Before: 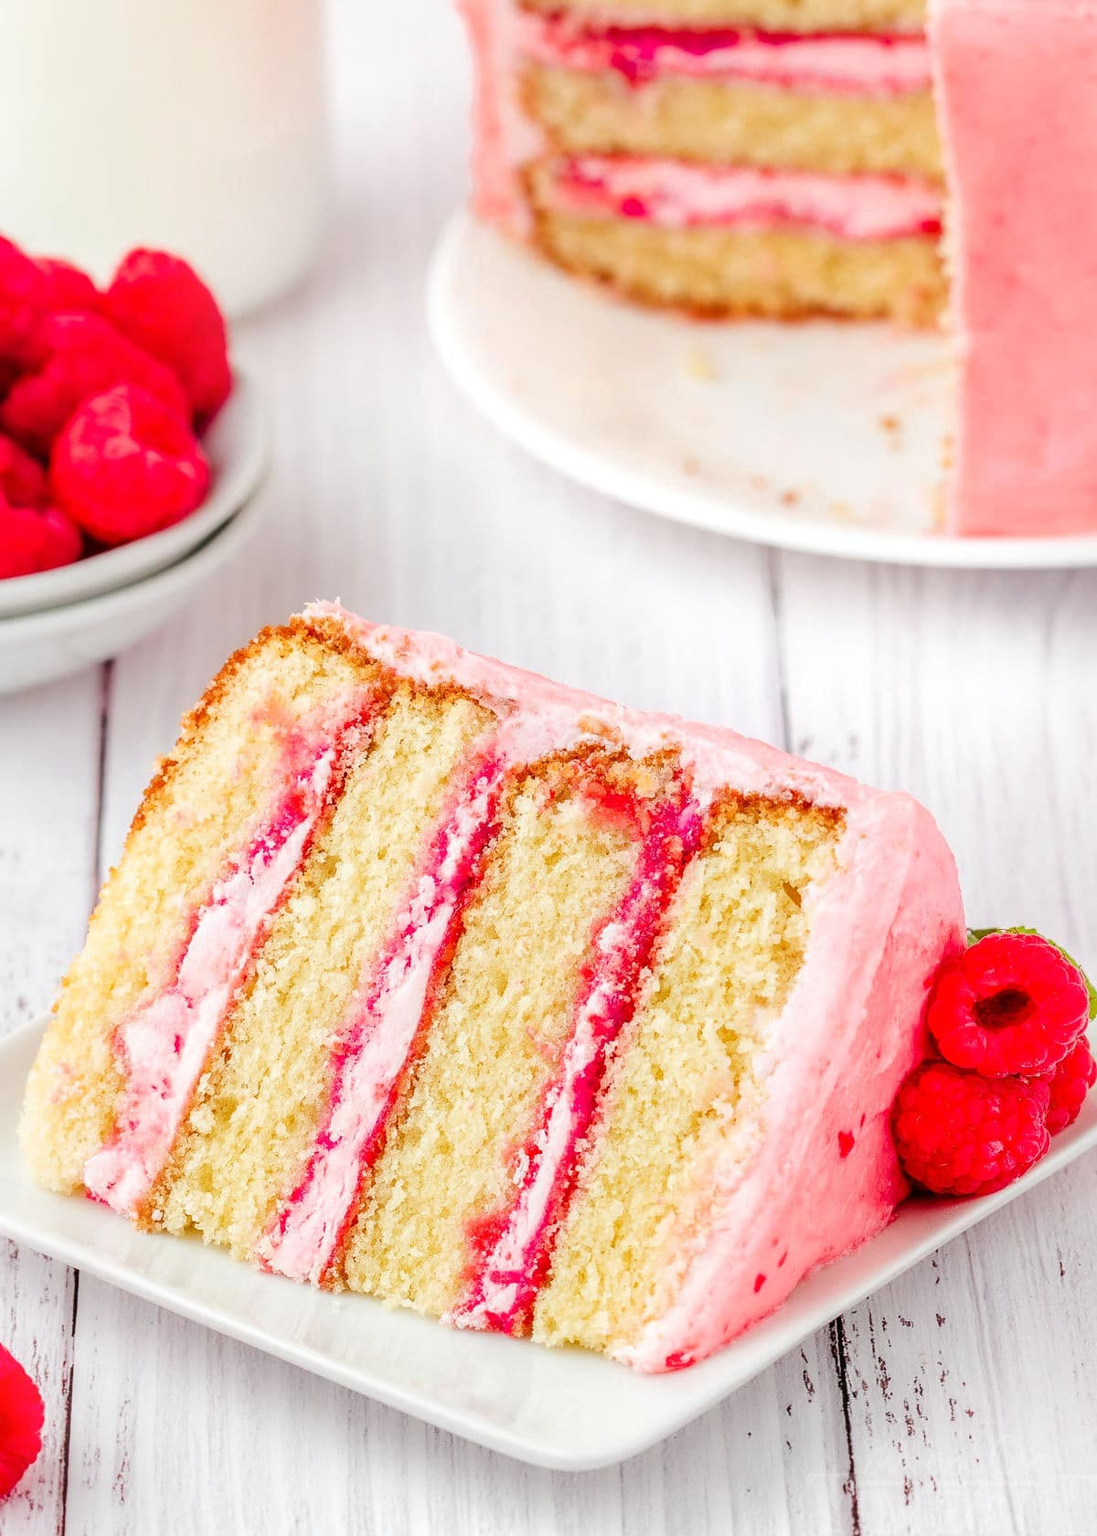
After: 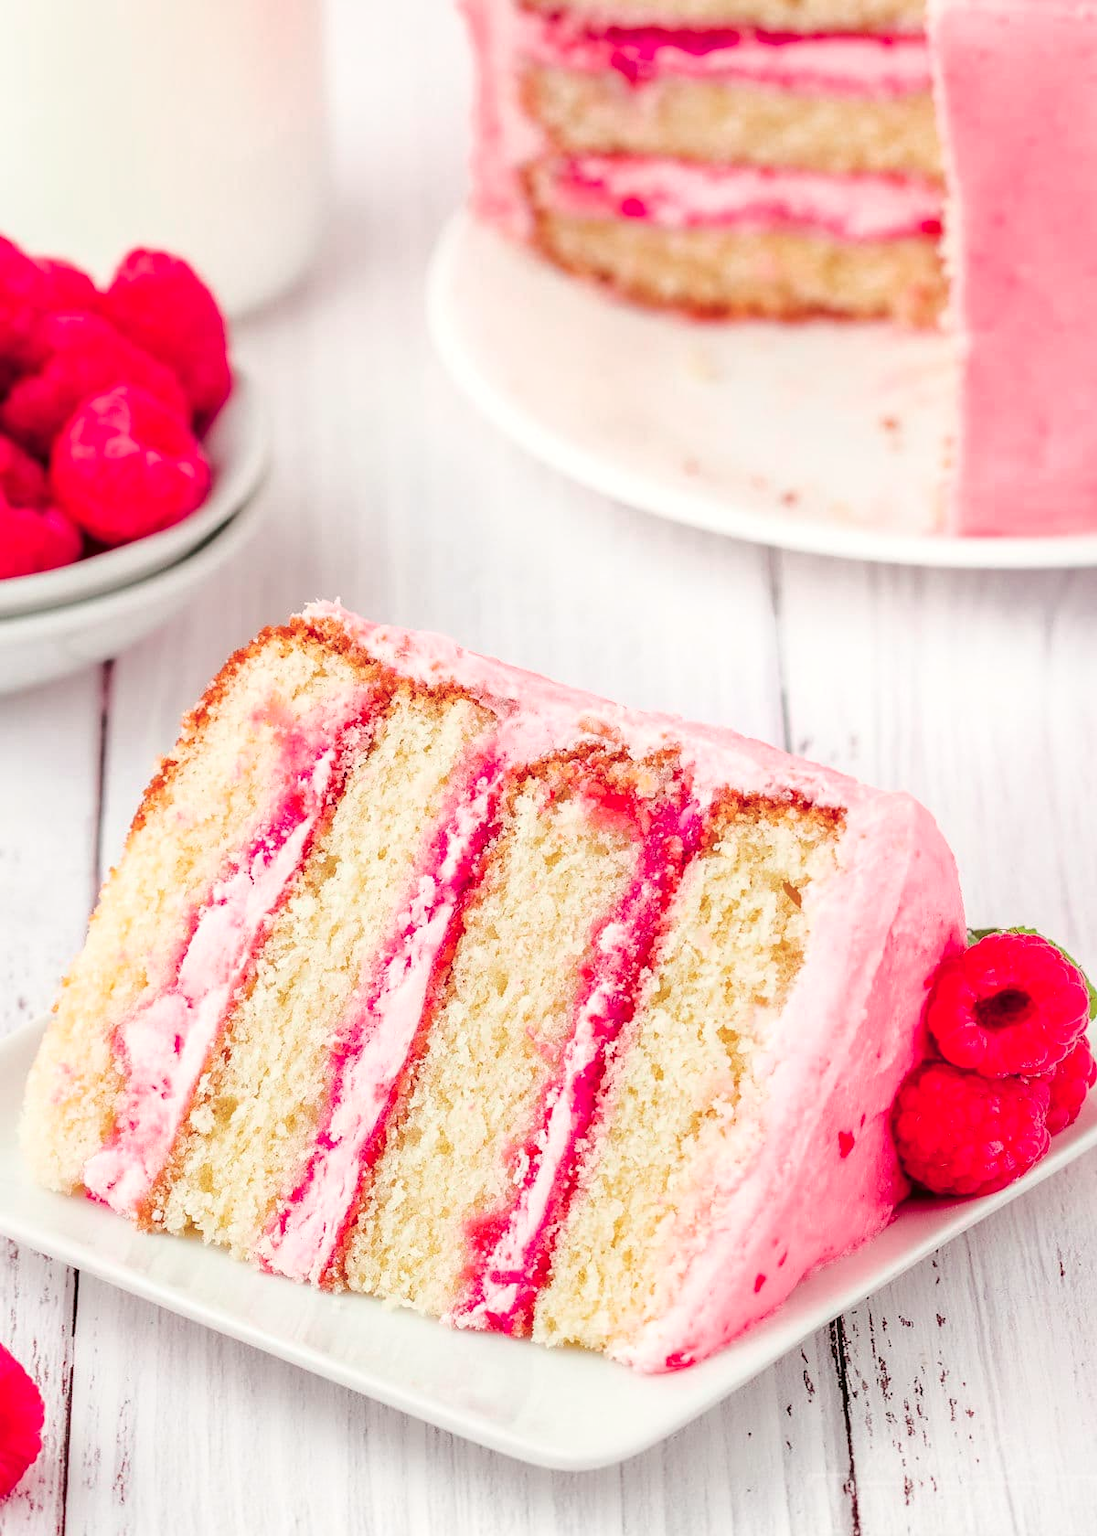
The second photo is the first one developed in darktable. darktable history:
tone curve: curves: ch0 [(0, 0.021) (0.059, 0.053) (0.197, 0.191) (0.32, 0.311) (0.495, 0.505) (0.725, 0.731) (0.89, 0.919) (1, 1)]; ch1 [(0, 0) (0.094, 0.081) (0.285, 0.299) (0.401, 0.424) (0.453, 0.439) (0.495, 0.496) (0.54, 0.55) (0.615, 0.637) (0.657, 0.683) (1, 1)]; ch2 [(0, 0) (0.257, 0.217) (0.43, 0.421) (0.498, 0.507) (0.547, 0.539) (0.595, 0.56) (0.644, 0.599) (1, 1)], color space Lab, independent channels, preserve colors none
